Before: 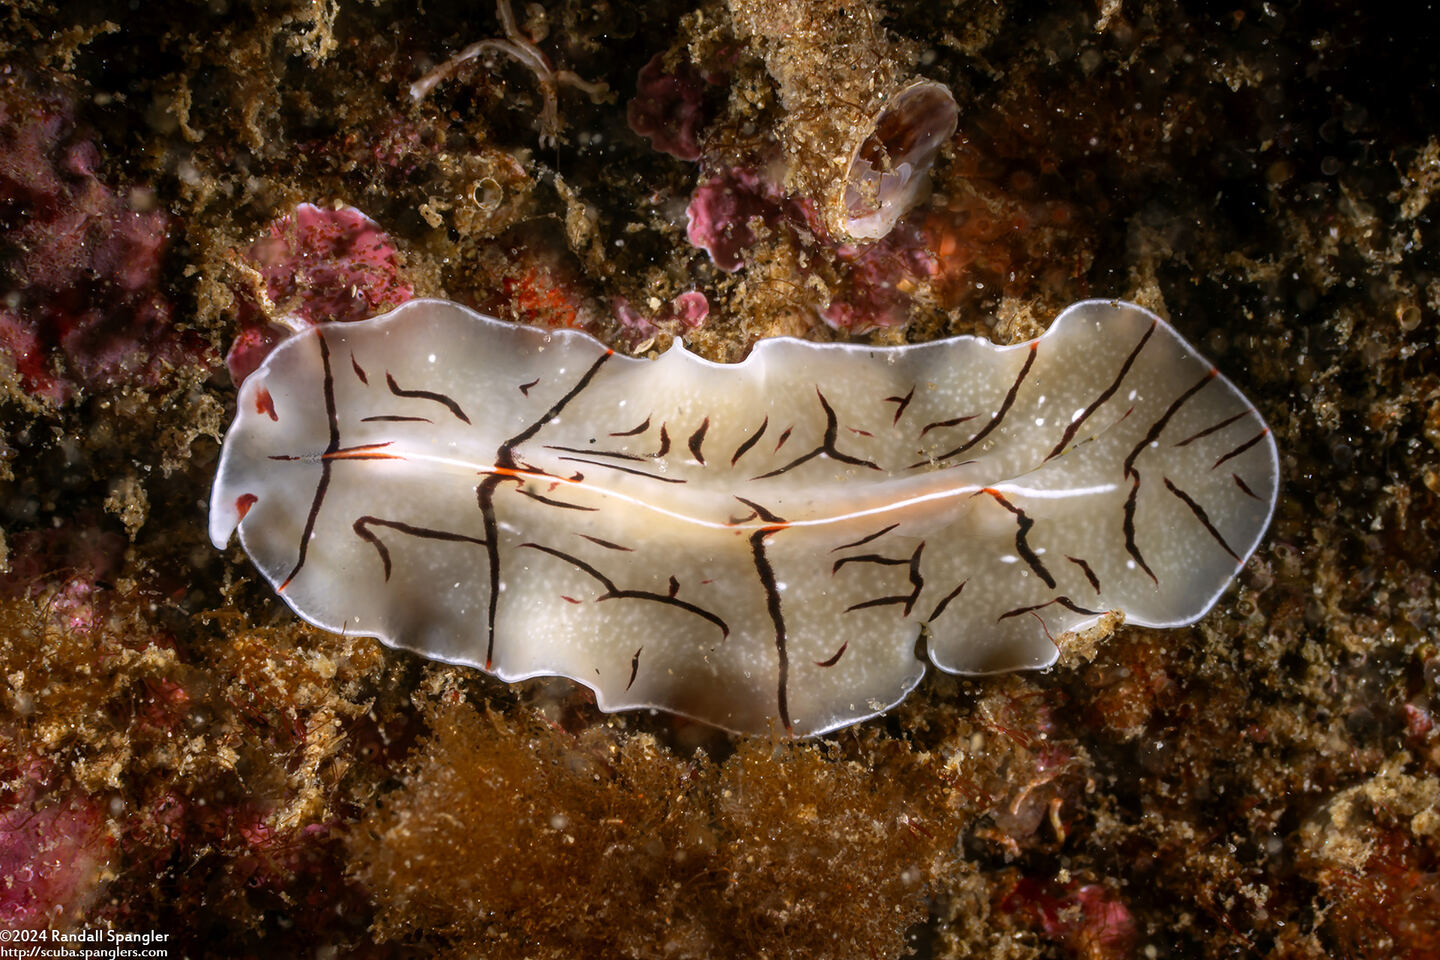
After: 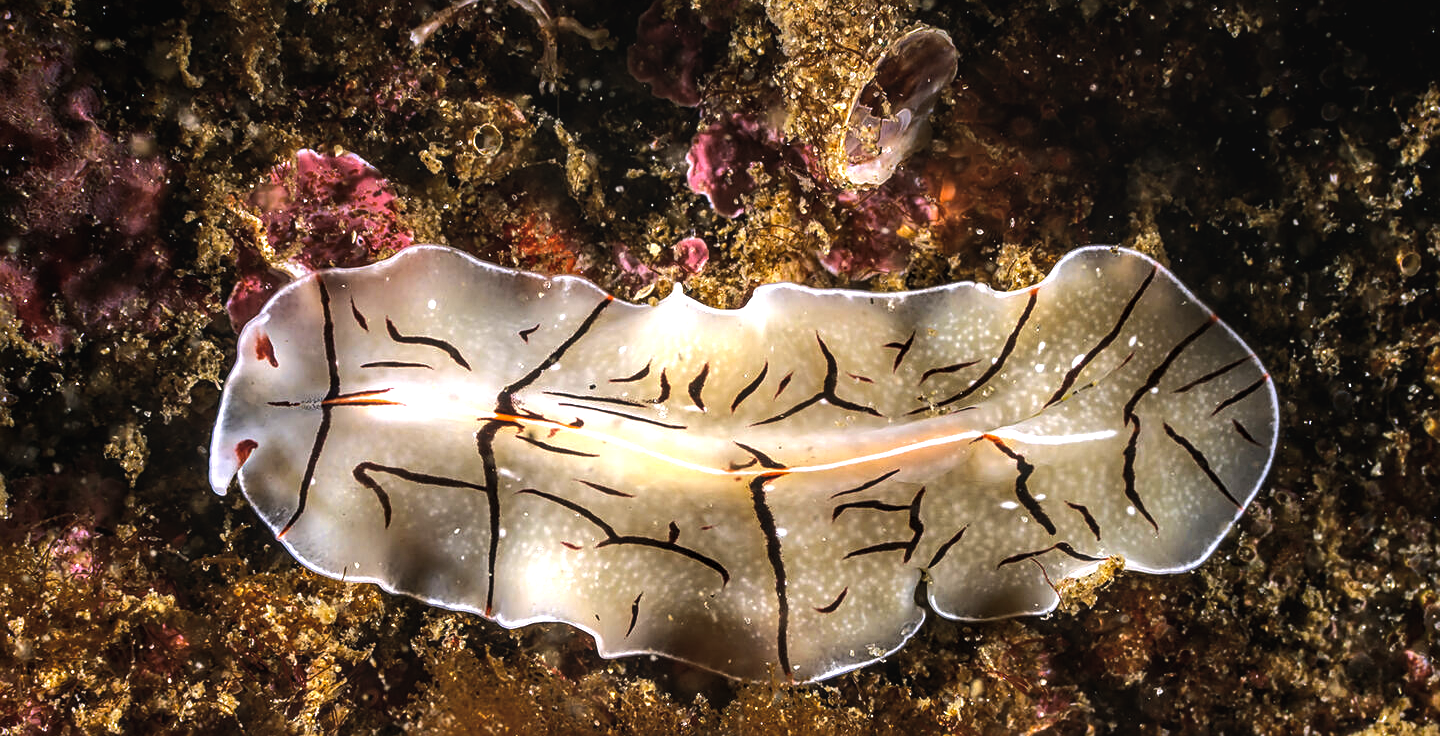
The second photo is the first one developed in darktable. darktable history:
local contrast: on, module defaults
crop: top 5.667%, bottom 17.637%
color balance rgb: global offset › luminance 0.71%, perceptual saturation grading › global saturation -11.5%, perceptual brilliance grading › highlights 17.77%, perceptual brilliance grading › mid-tones 31.71%, perceptual brilliance grading › shadows -31.01%, global vibrance 50%
sharpen: on, module defaults
exposure: black level correction 0.001, compensate highlight preservation false
